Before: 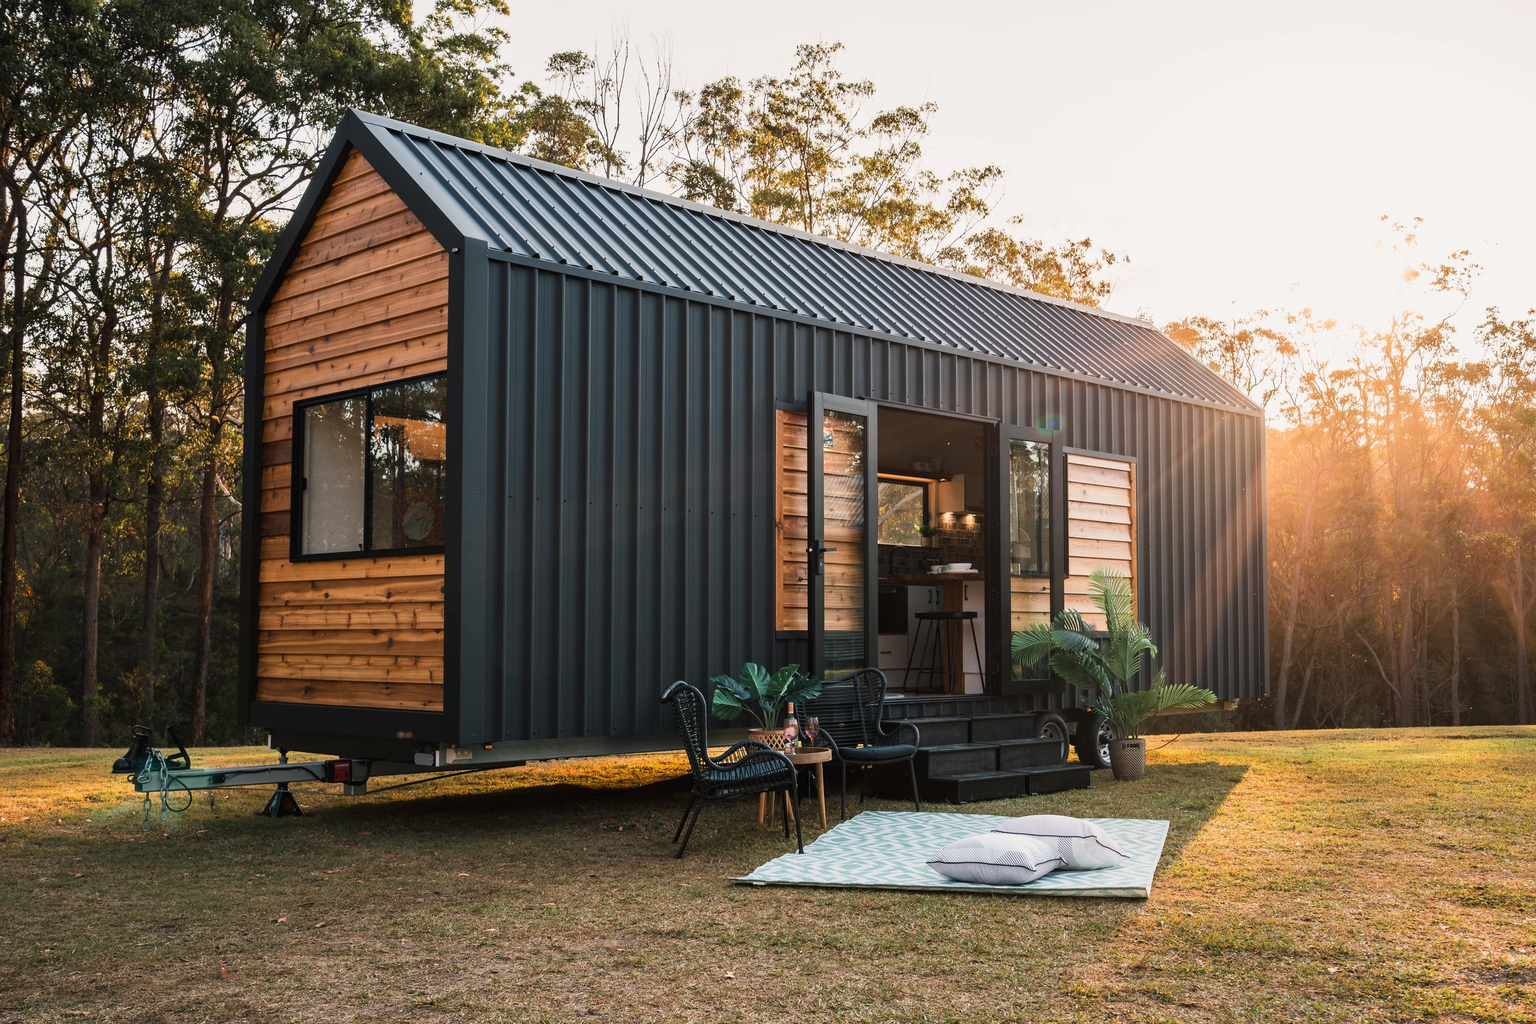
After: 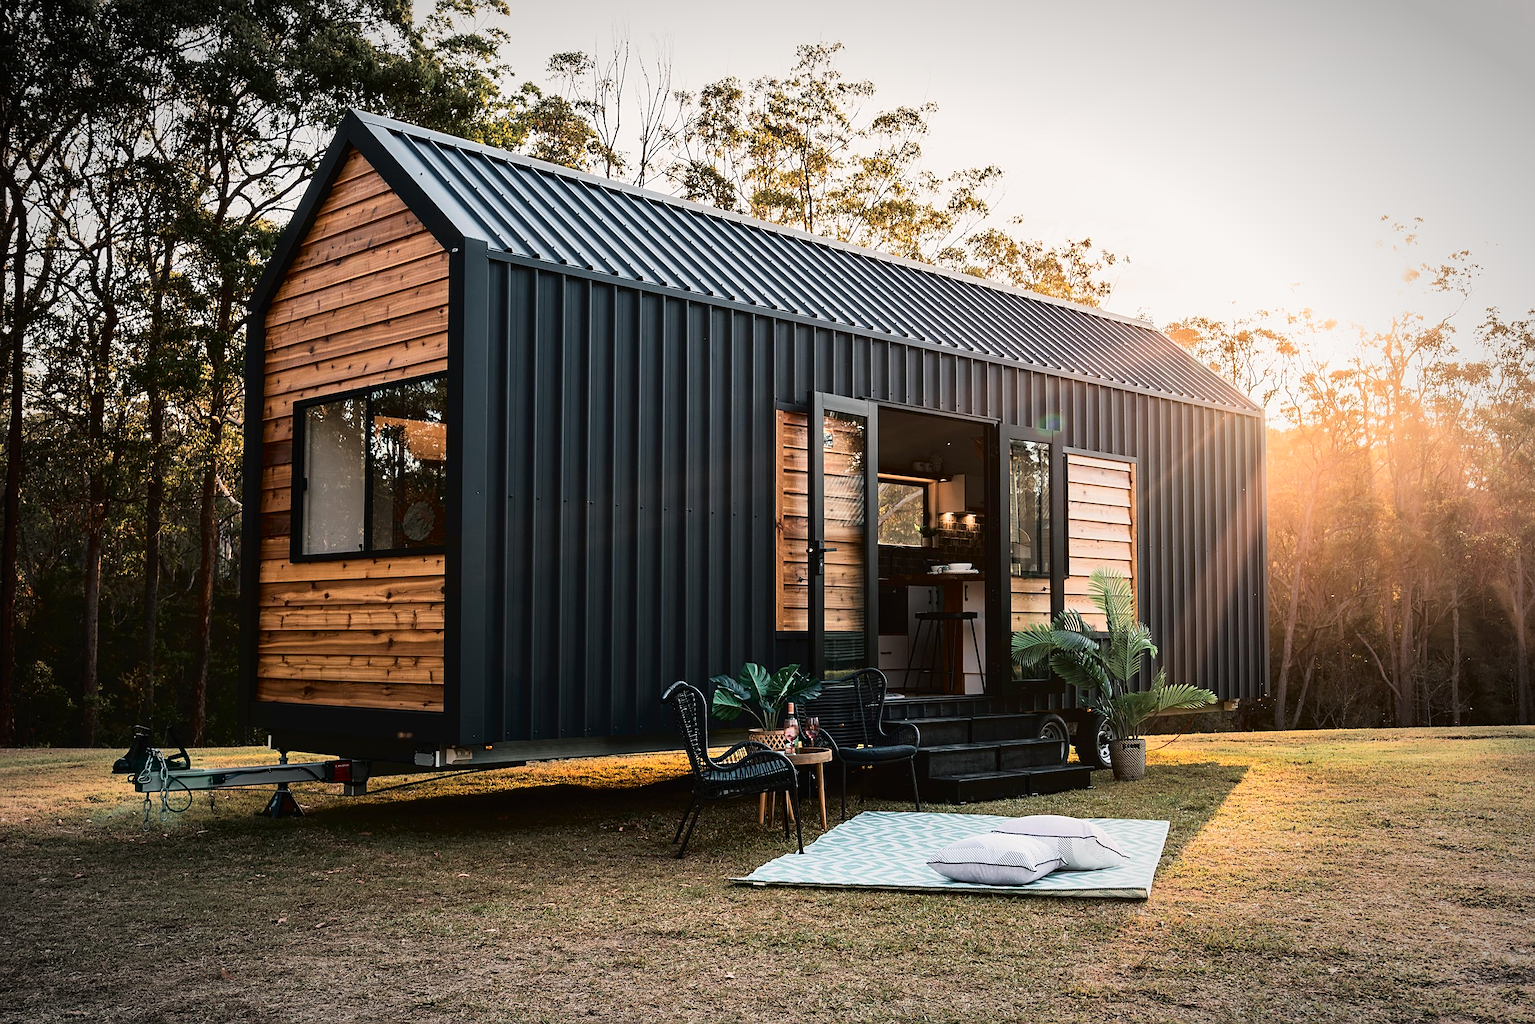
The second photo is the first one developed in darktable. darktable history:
sharpen: on, module defaults
tone curve: curves: ch0 [(0, 0) (0.003, 0.007) (0.011, 0.01) (0.025, 0.018) (0.044, 0.028) (0.069, 0.034) (0.1, 0.04) (0.136, 0.051) (0.177, 0.104) (0.224, 0.161) (0.277, 0.234) (0.335, 0.316) (0.399, 0.41) (0.468, 0.487) (0.543, 0.577) (0.623, 0.679) (0.709, 0.769) (0.801, 0.854) (0.898, 0.922) (1, 1)], color space Lab, independent channels, preserve colors none
vignetting: automatic ratio true, unbound false
